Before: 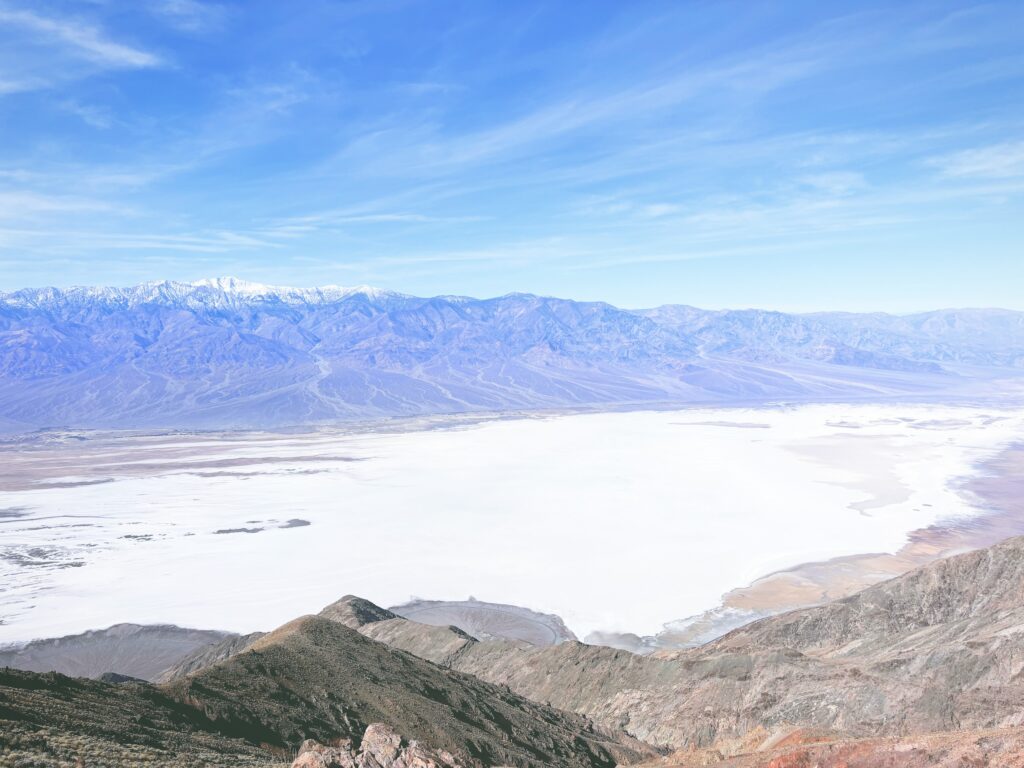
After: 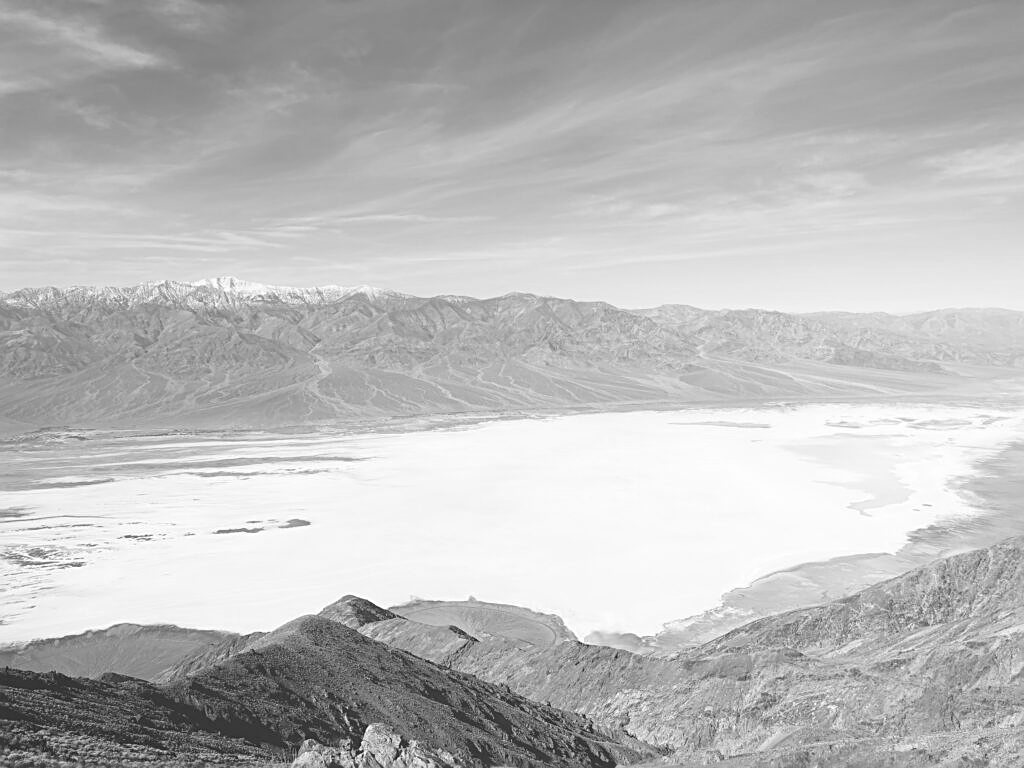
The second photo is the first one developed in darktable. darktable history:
sharpen: on, module defaults
monochrome: a -4.13, b 5.16, size 1
